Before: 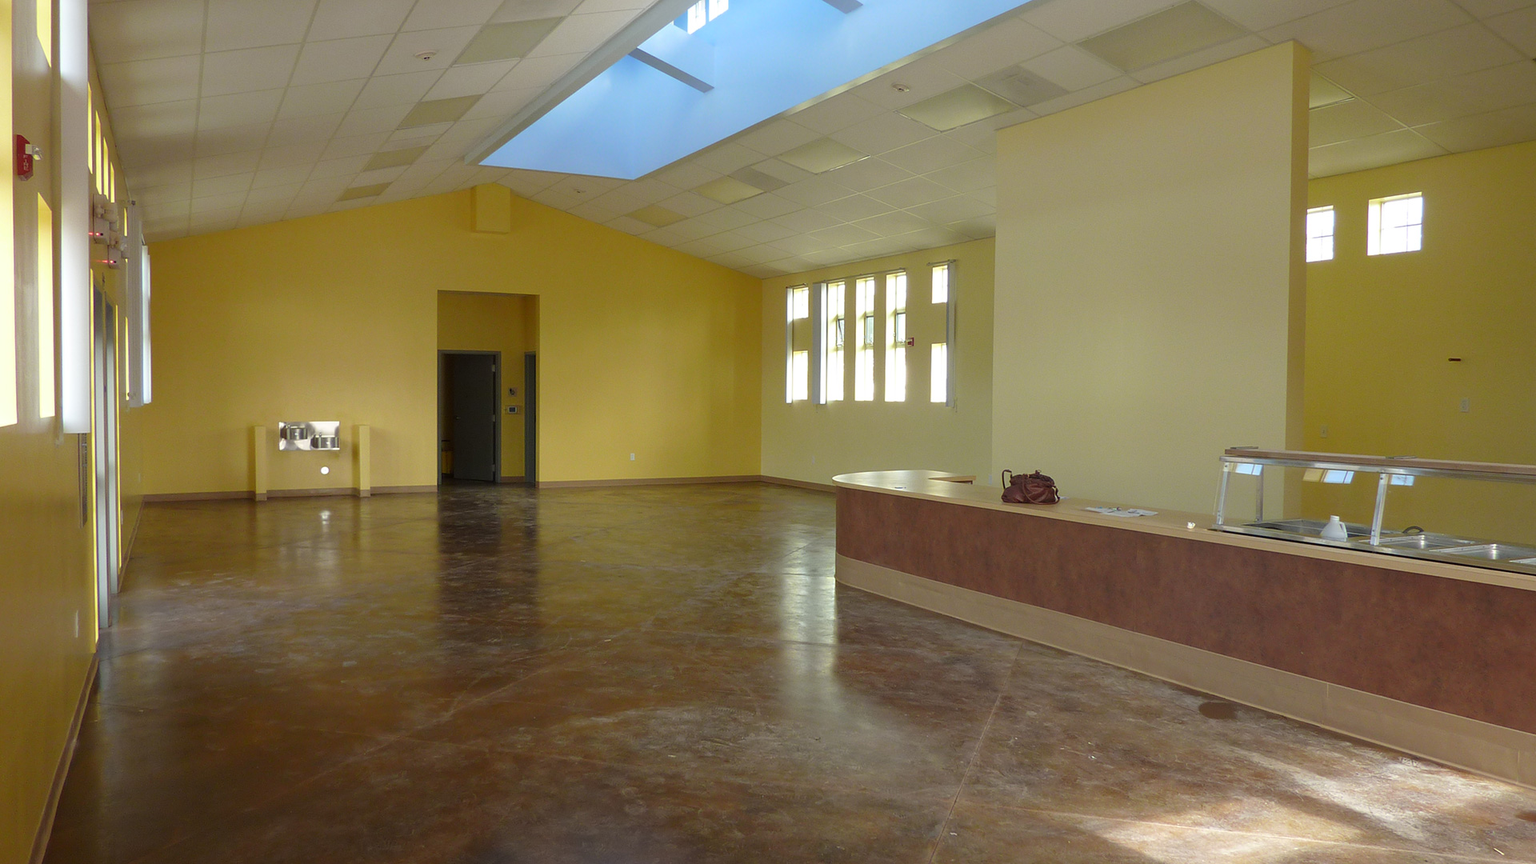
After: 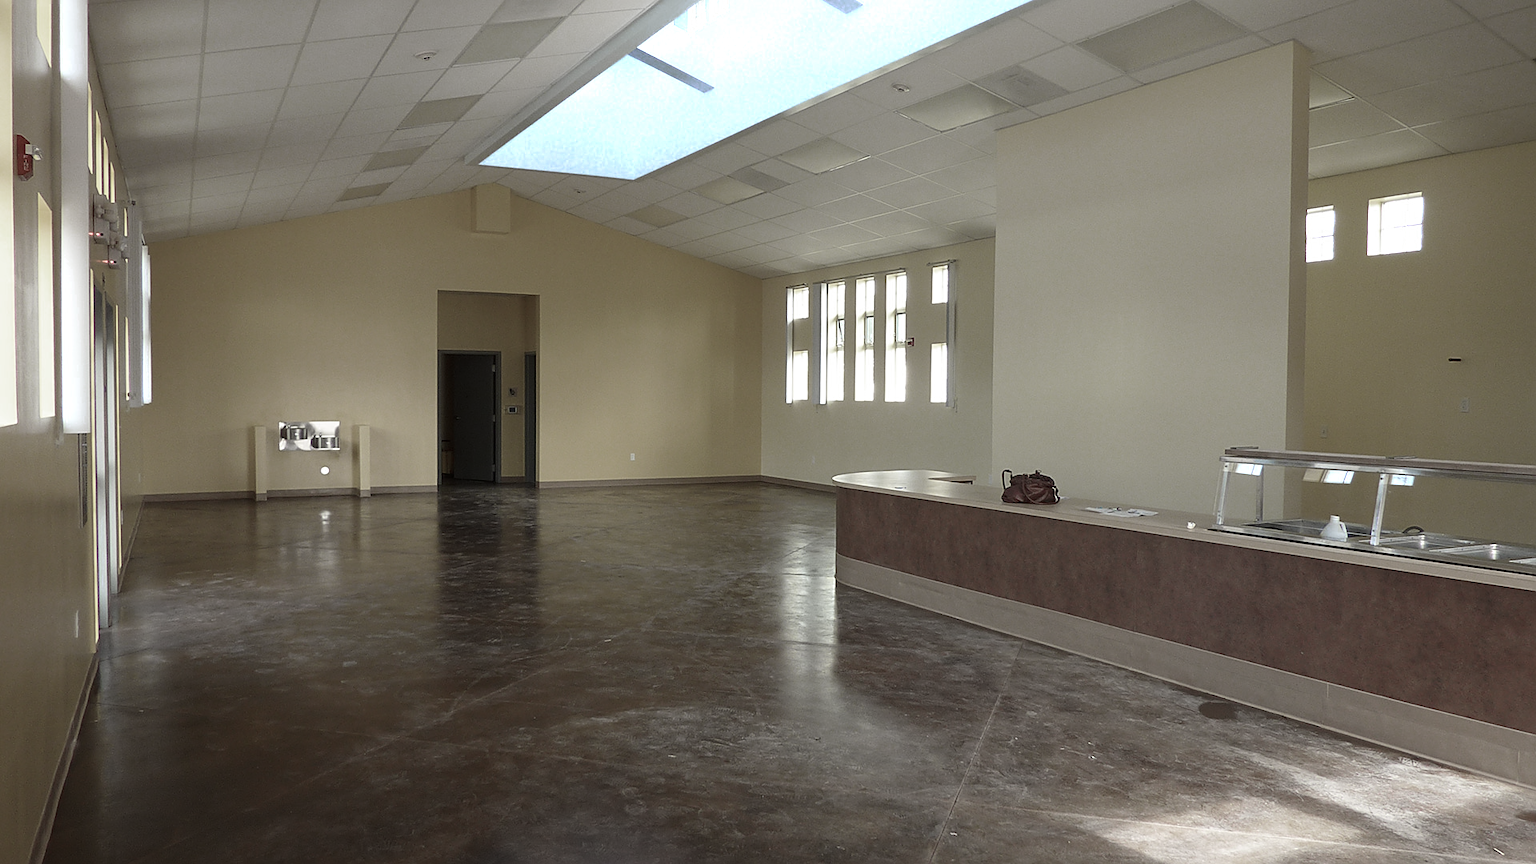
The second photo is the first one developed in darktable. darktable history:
contrast brightness saturation: contrast 0.168, saturation 0.324
color zones: curves: ch0 [(0, 0.613) (0.01, 0.613) (0.245, 0.448) (0.498, 0.529) (0.642, 0.665) (0.879, 0.777) (0.99, 0.613)]; ch1 [(0, 0.272) (0.219, 0.127) (0.724, 0.346)]
sharpen: on, module defaults
